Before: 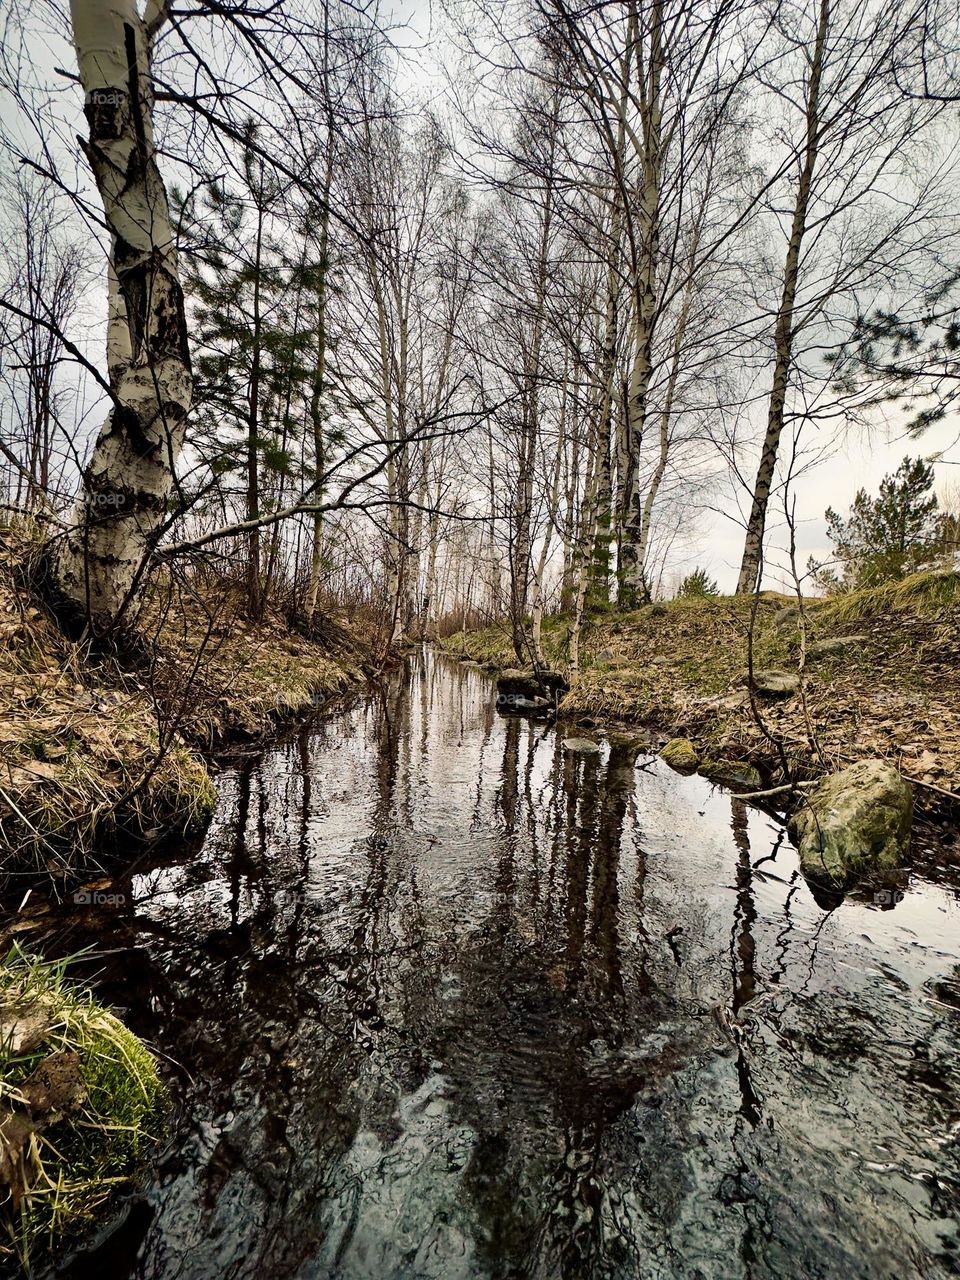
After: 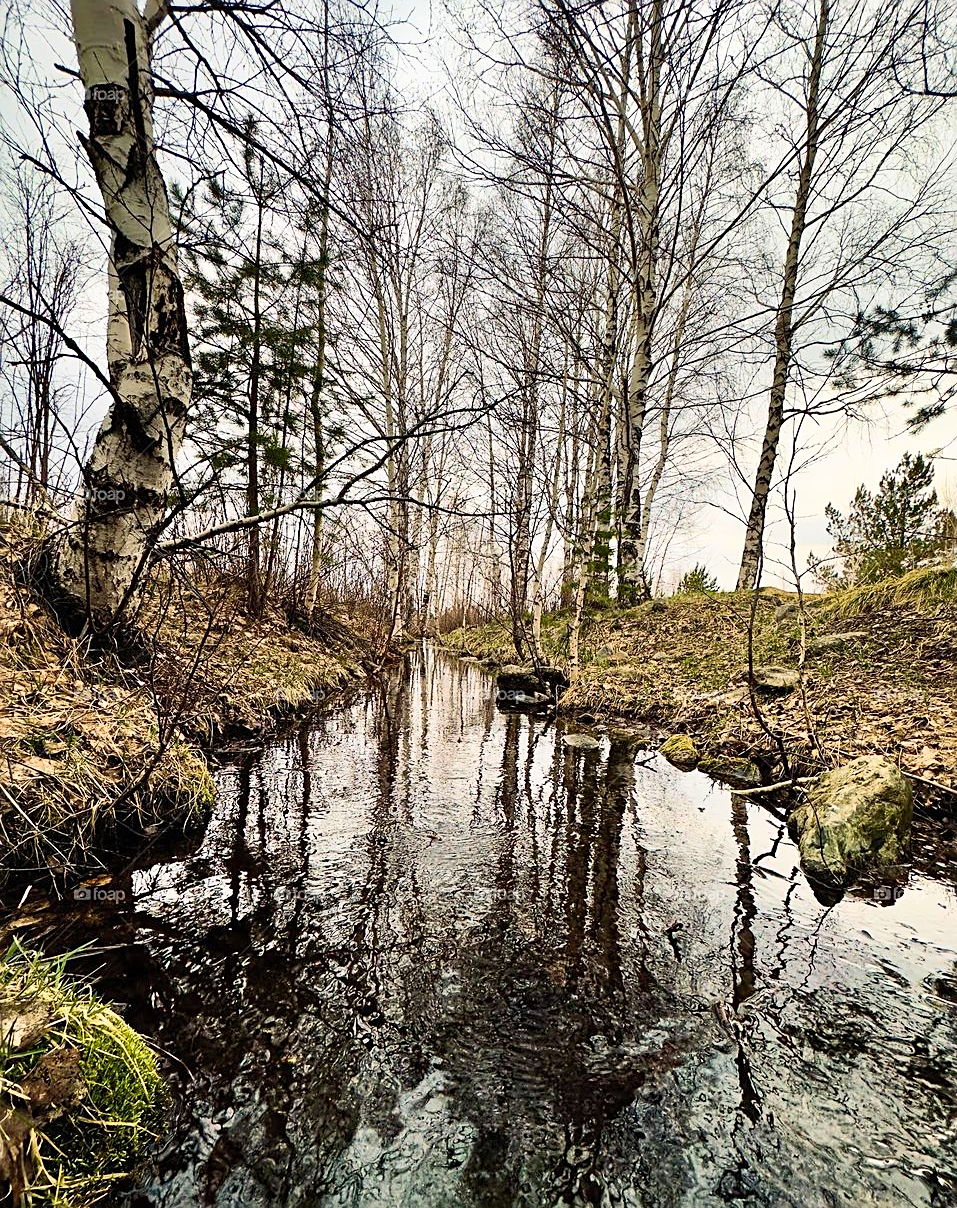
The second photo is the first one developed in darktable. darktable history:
sharpen: on, module defaults
crop: top 0.315%, right 0.265%, bottom 4.995%
contrast brightness saturation: contrast 0.204, brightness 0.164, saturation 0.218
